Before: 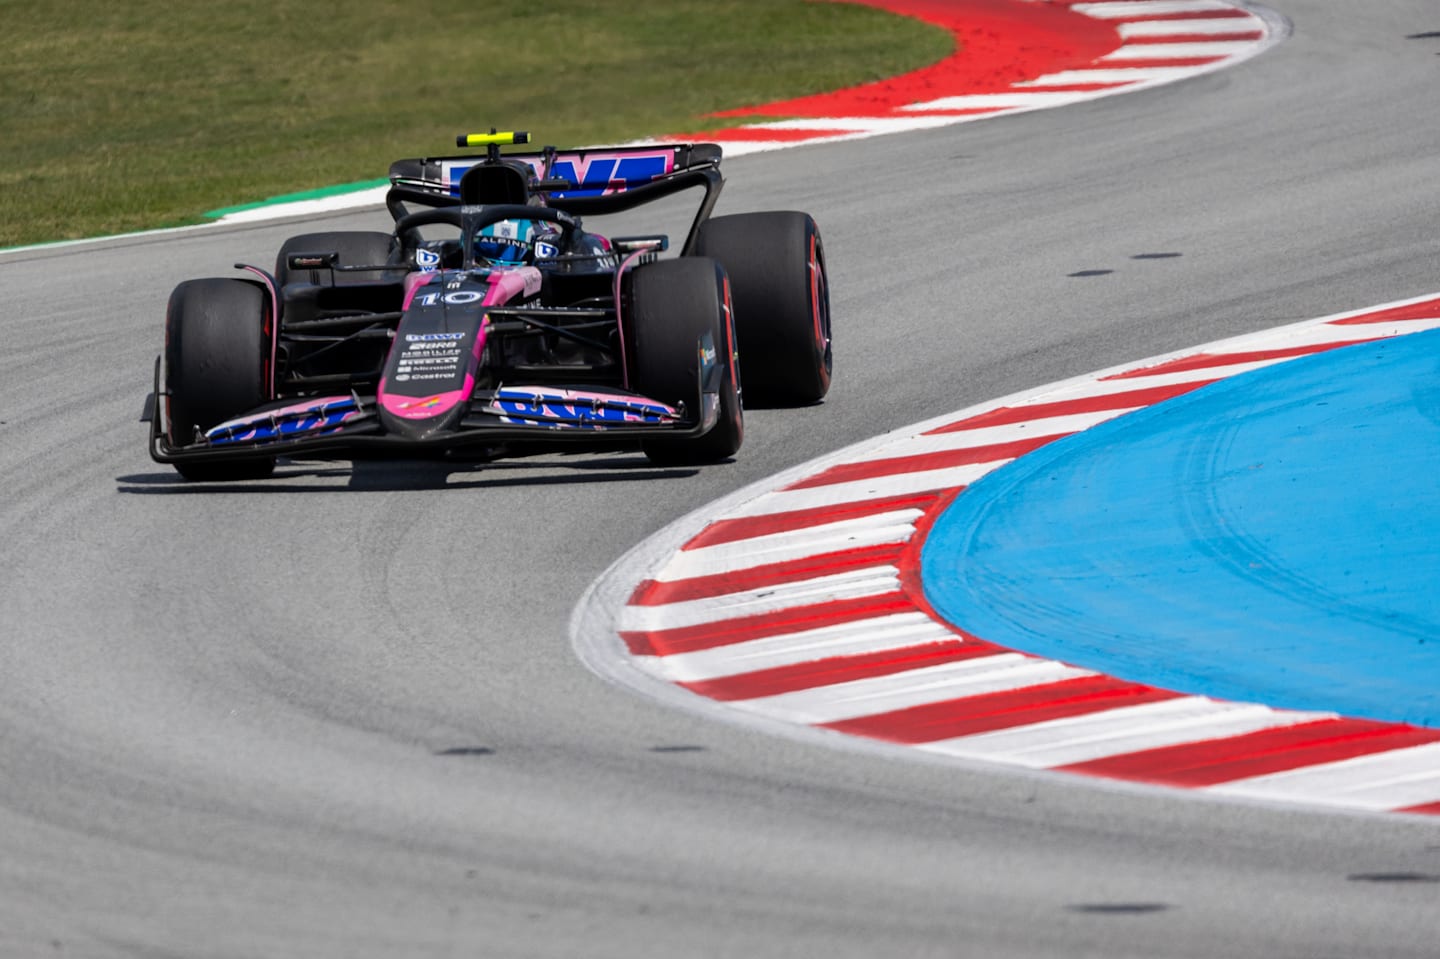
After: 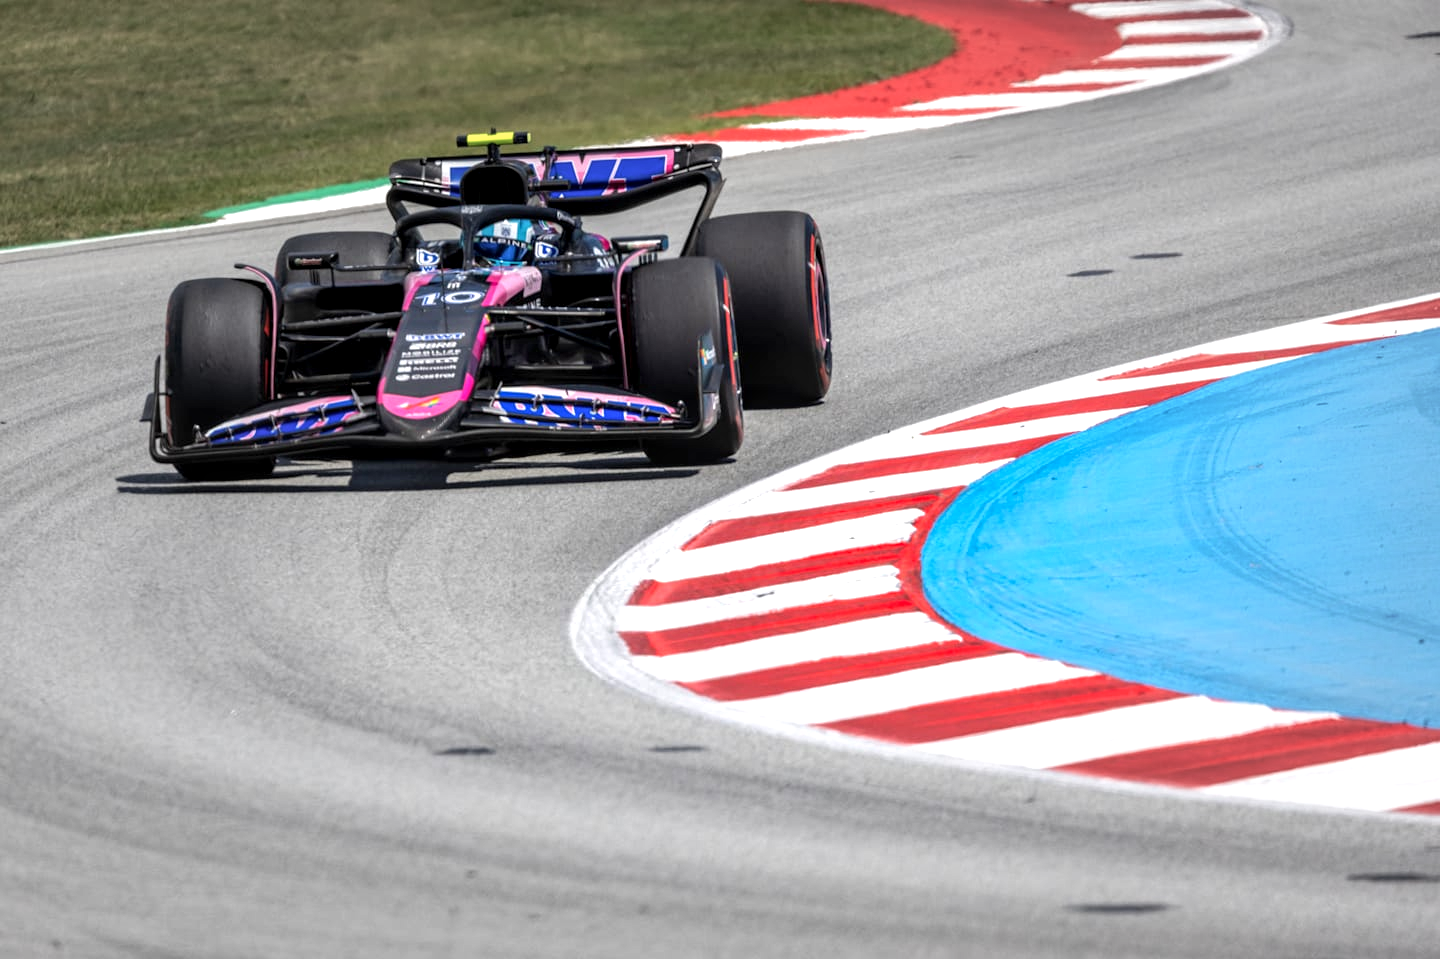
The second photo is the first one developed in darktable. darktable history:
exposure: exposure 0.661 EV, compensate exposure bias true, compensate highlight preservation false
local contrast: detail 130%
vignetting: fall-off start 48.81%, brightness -0.188, saturation -0.289, automatic ratio true, width/height ratio 1.288, unbound false
